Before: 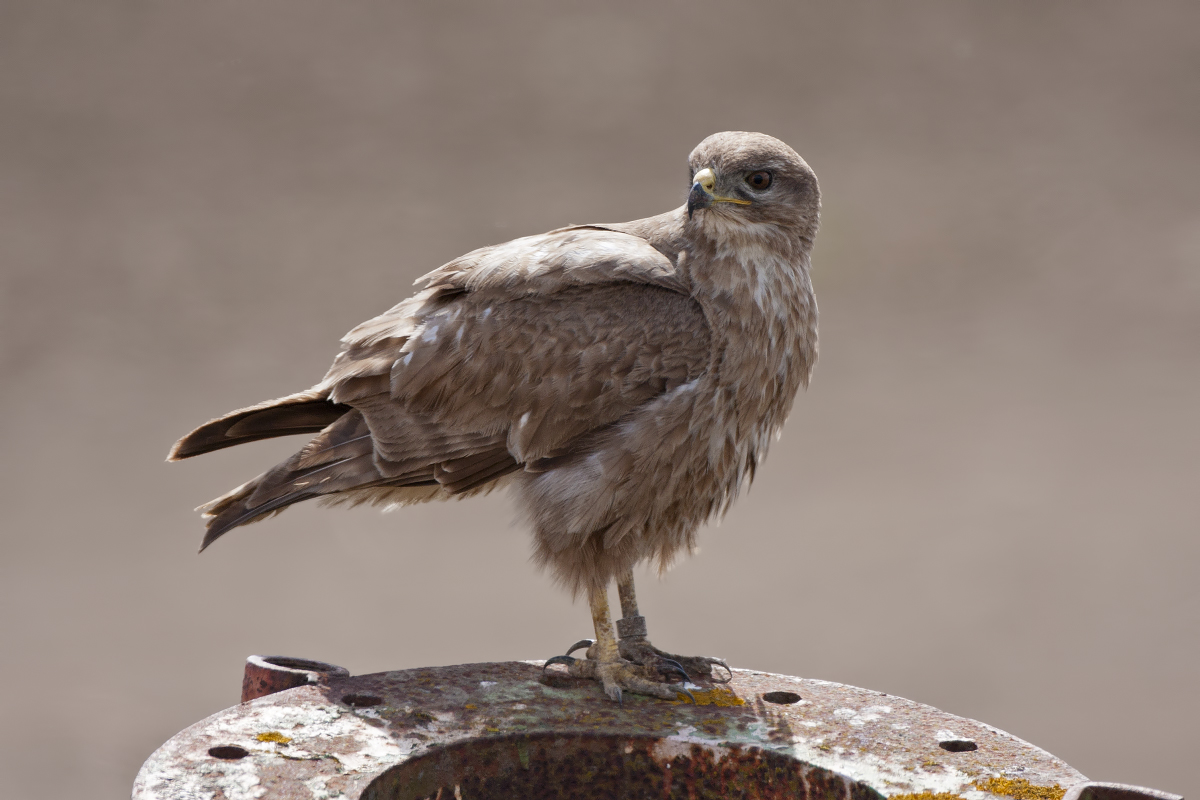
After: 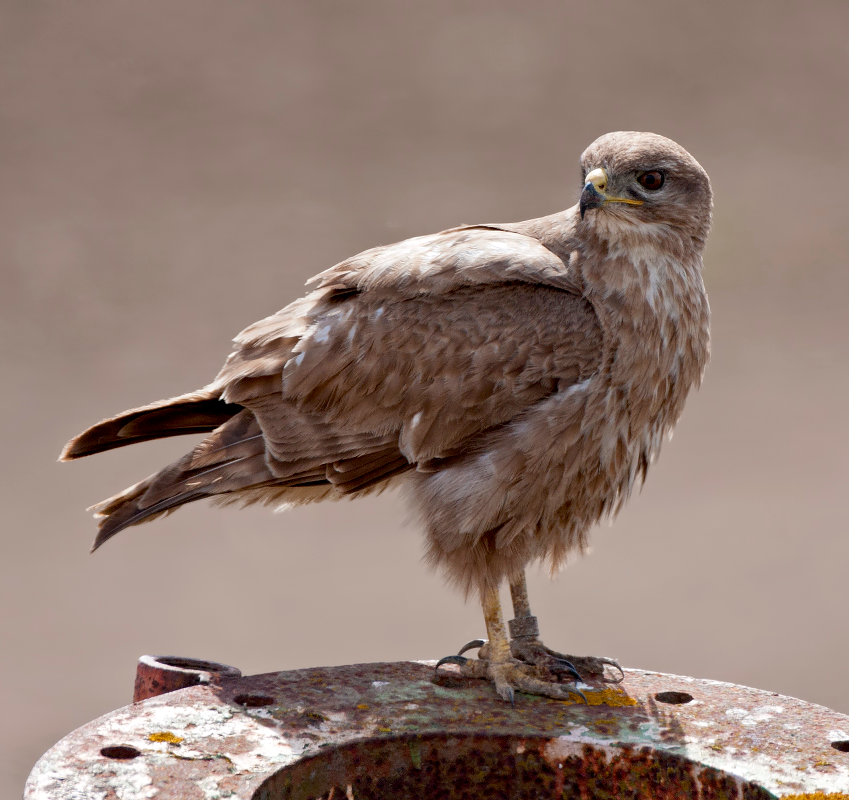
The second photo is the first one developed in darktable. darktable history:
exposure: black level correction 0.008, exposure 0.1 EV, compensate highlight preservation false
crop and rotate: left 9.064%, right 20.152%
